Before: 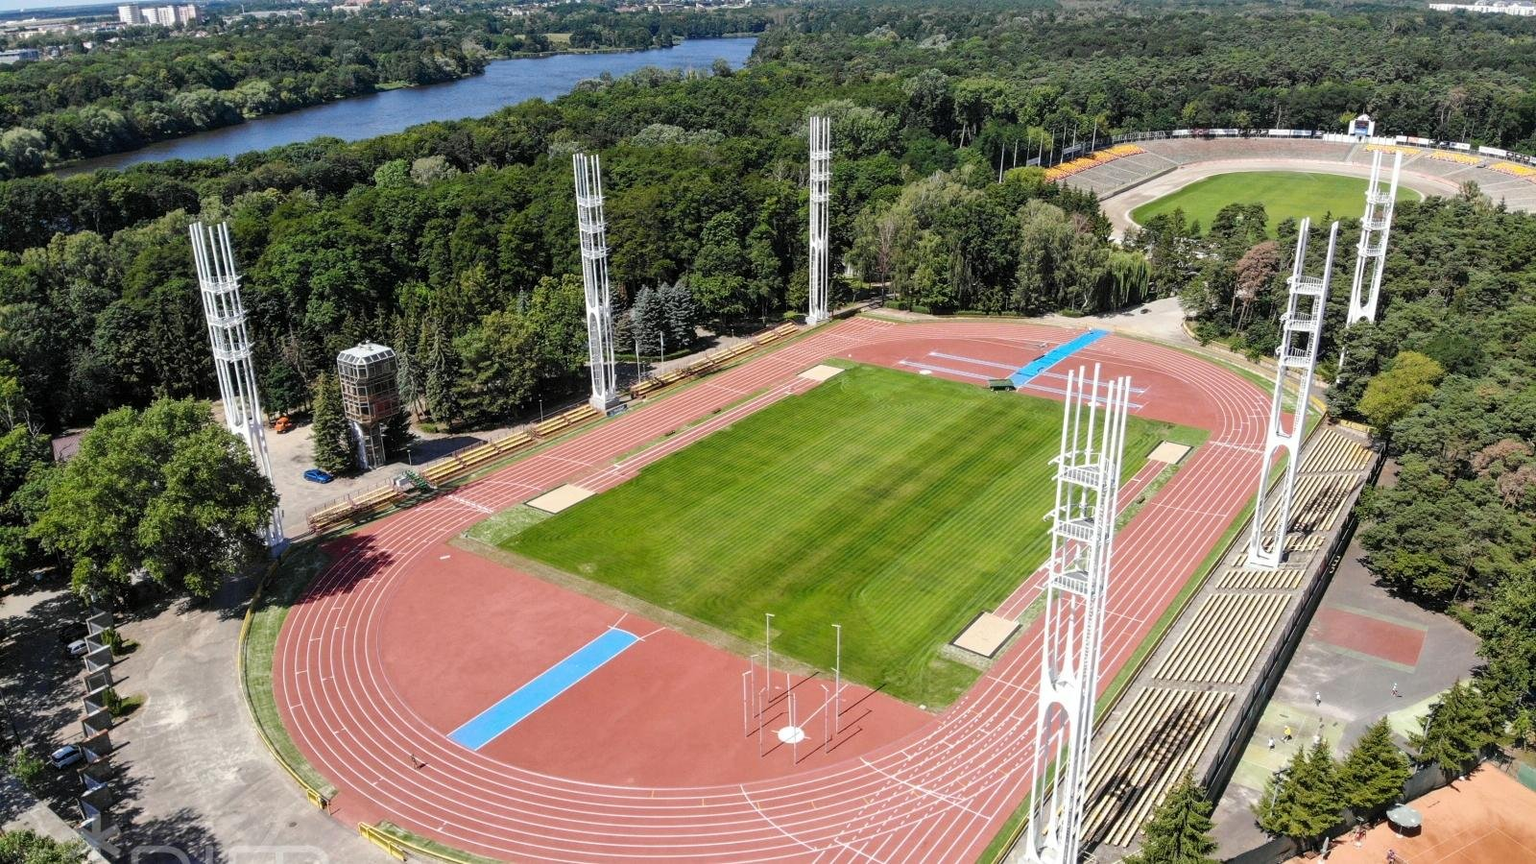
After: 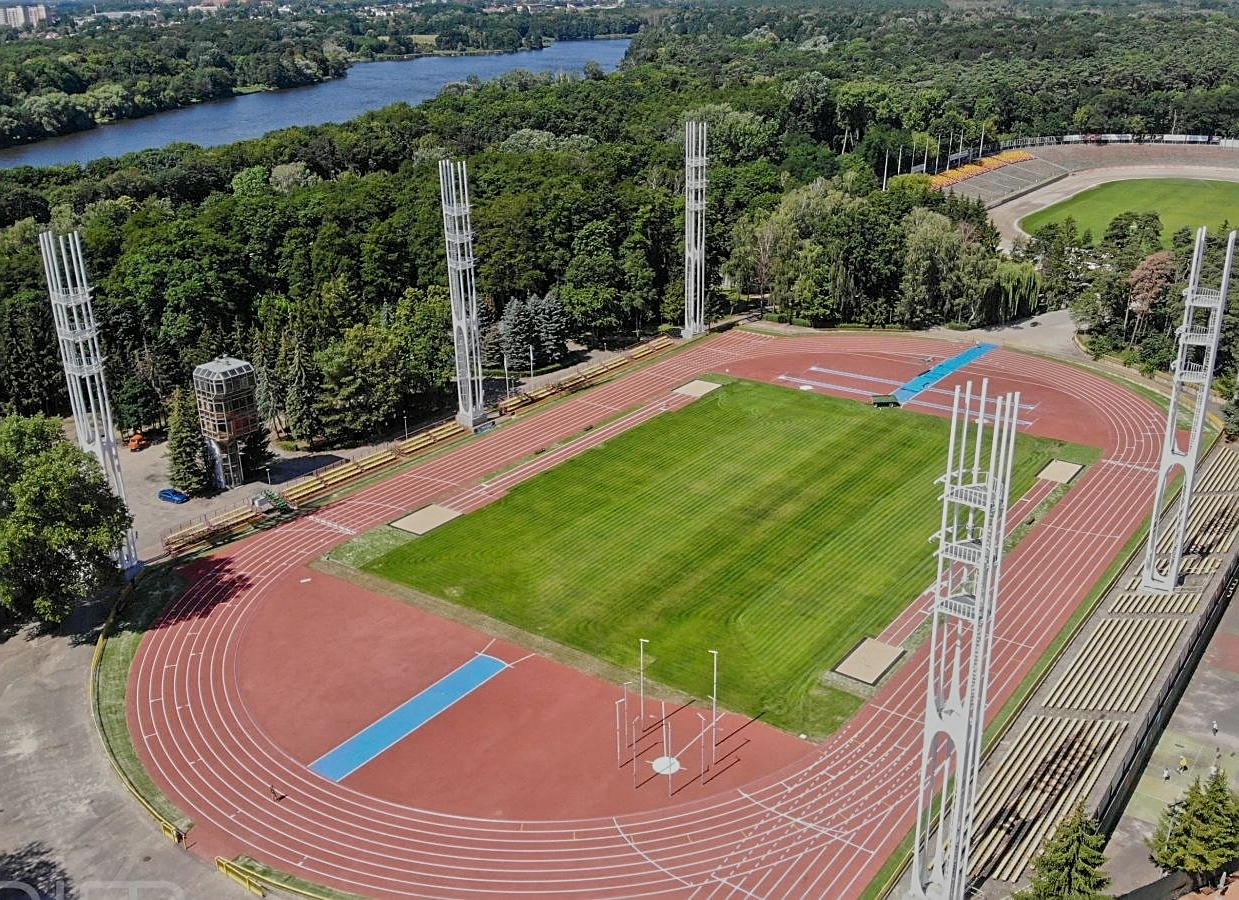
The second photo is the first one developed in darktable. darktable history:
crop: left 9.88%, right 12.664%
sharpen: on, module defaults
tone equalizer: -8 EV -0.002 EV, -7 EV 0.005 EV, -6 EV -0.008 EV, -5 EV 0.007 EV, -4 EV -0.042 EV, -3 EV -0.233 EV, -2 EV -0.662 EV, -1 EV -0.983 EV, +0 EV -0.969 EV, smoothing diameter 2%, edges refinement/feathering 20, mask exposure compensation -1.57 EV, filter diffusion 5
shadows and highlights: shadows -23.08, highlights 46.15, soften with gaussian
